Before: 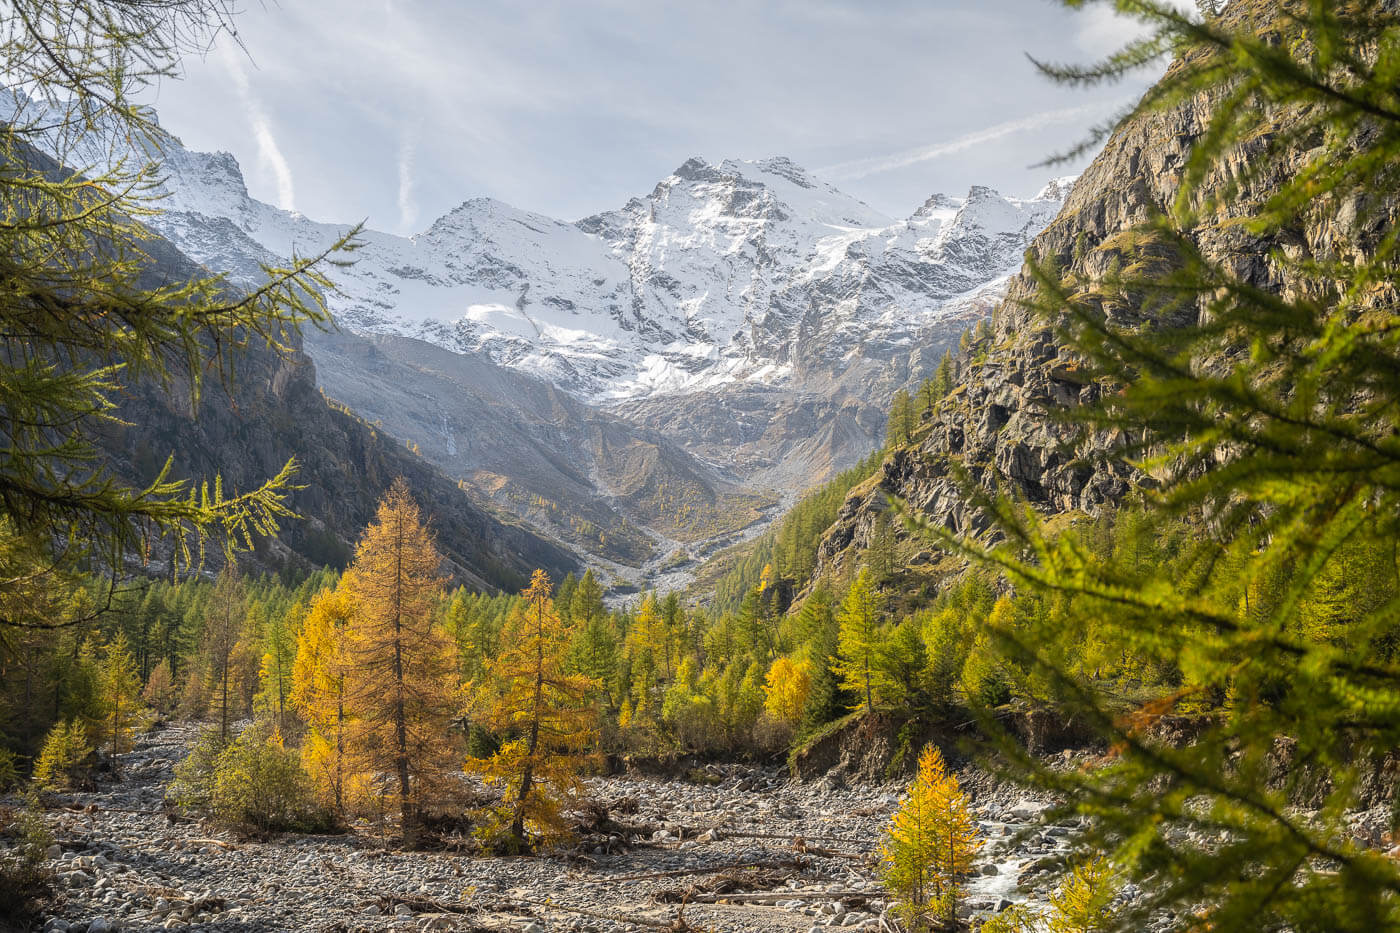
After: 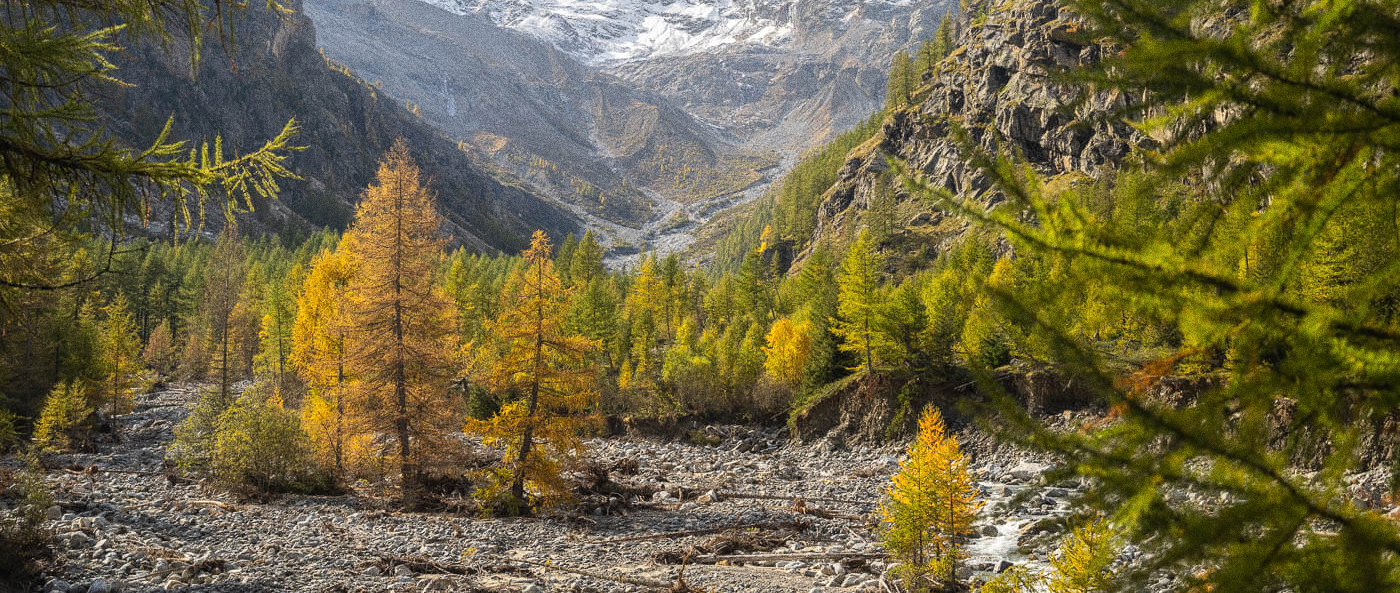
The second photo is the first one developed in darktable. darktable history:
crop and rotate: top 36.435%
grain: coarseness 0.09 ISO, strength 40%
